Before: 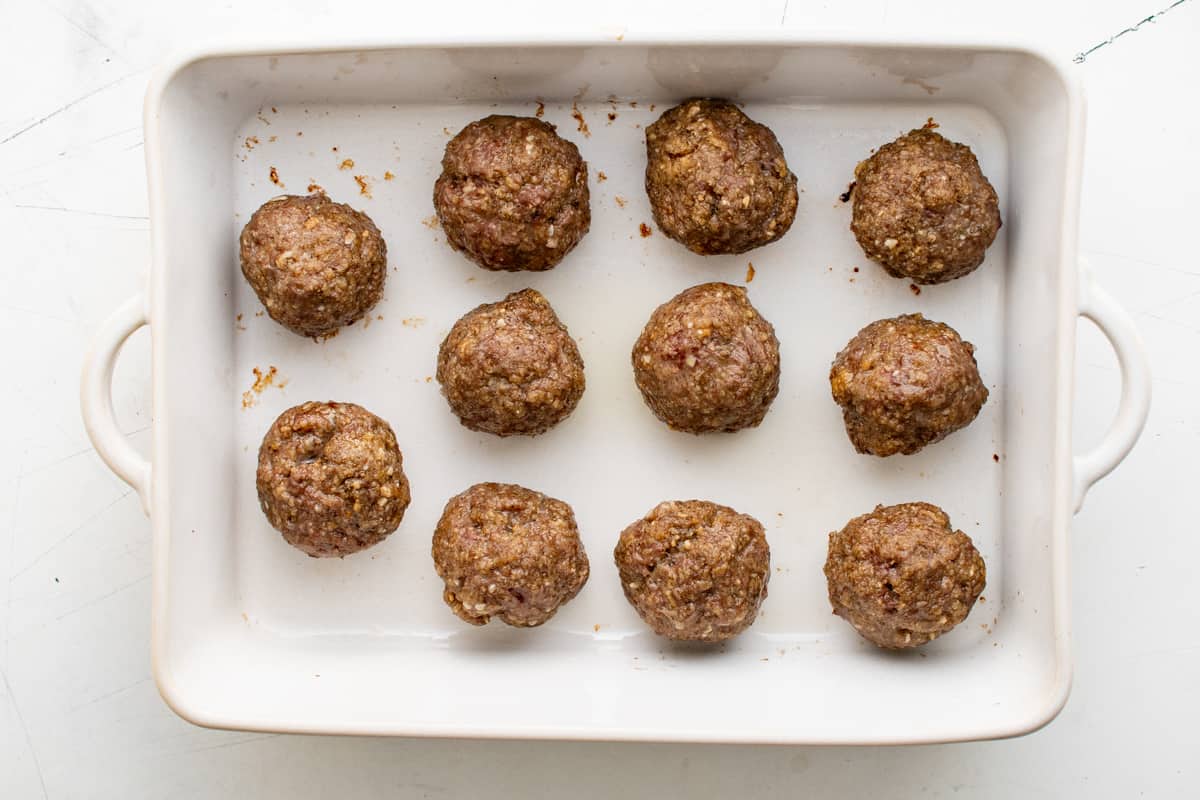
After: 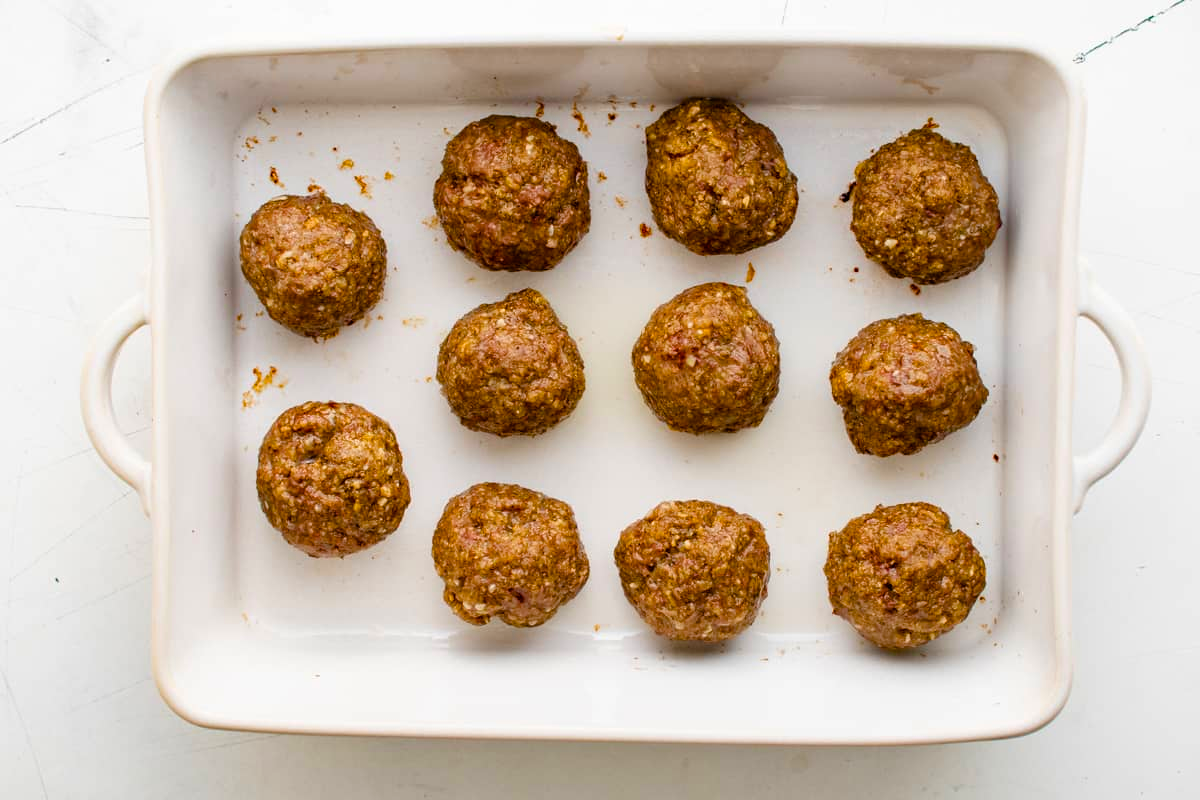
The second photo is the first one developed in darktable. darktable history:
color balance rgb: shadows lift › hue 85.9°, linear chroma grading › shadows 31.482%, linear chroma grading › global chroma -1.906%, linear chroma grading › mid-tones 3.856%, perceptual saturation grading › global saturation 35.239%
